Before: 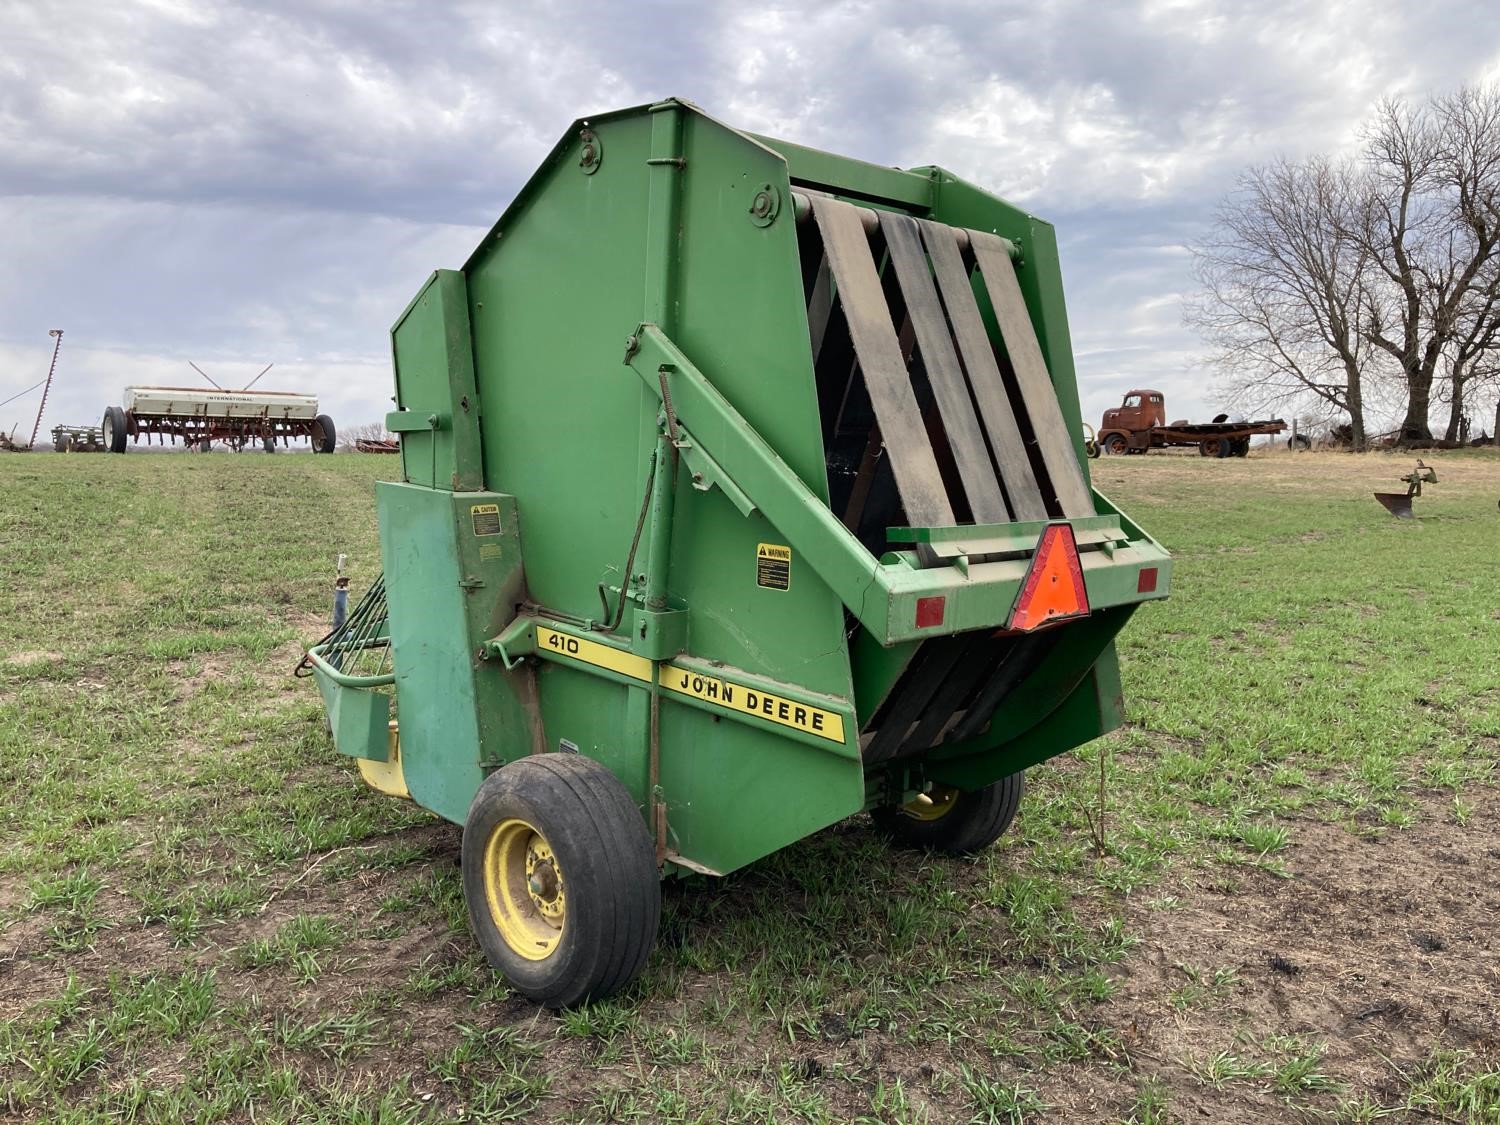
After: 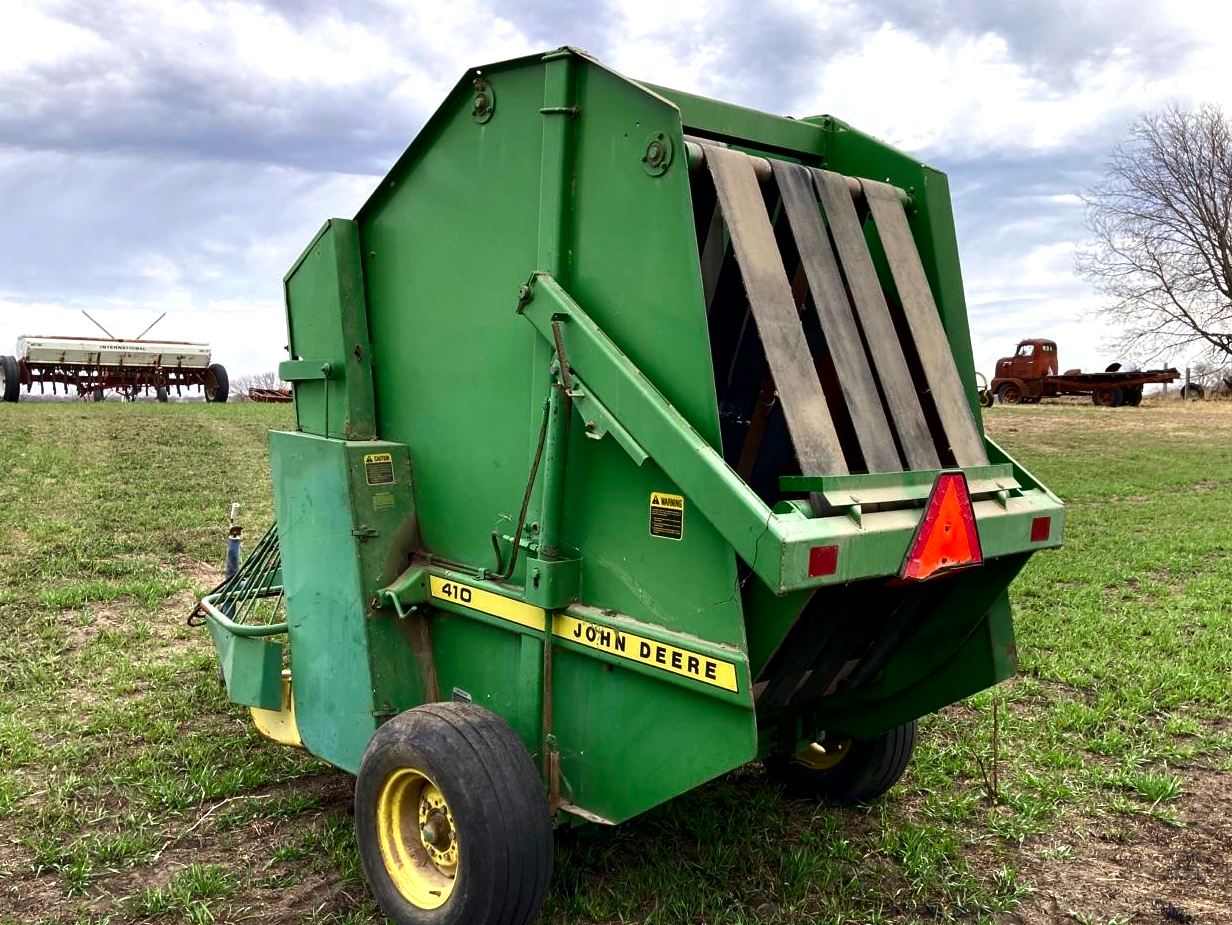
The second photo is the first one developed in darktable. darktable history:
crop and rotate: left 7.196%, top 4.574%, right 10.605%, bottom 13.178%
exposure: black level correction 0.001, exposure 0.5 EV, compensate exposure bias true, compensate highlight preservation false
contrast brightness saturation: brightness -0.25, saturation 0.2
